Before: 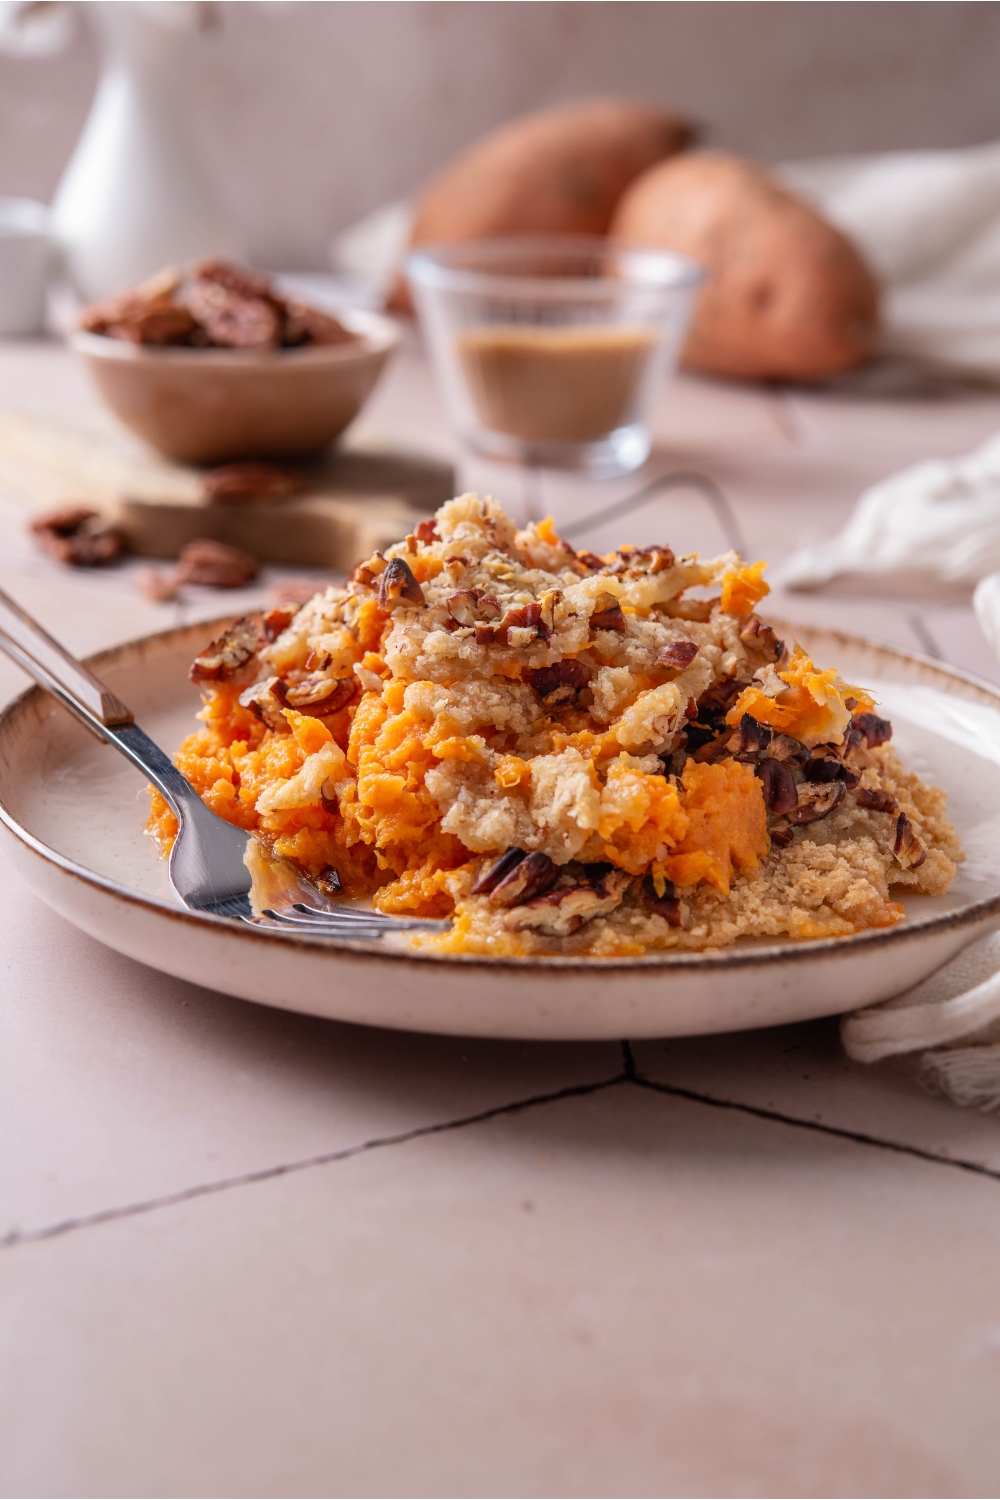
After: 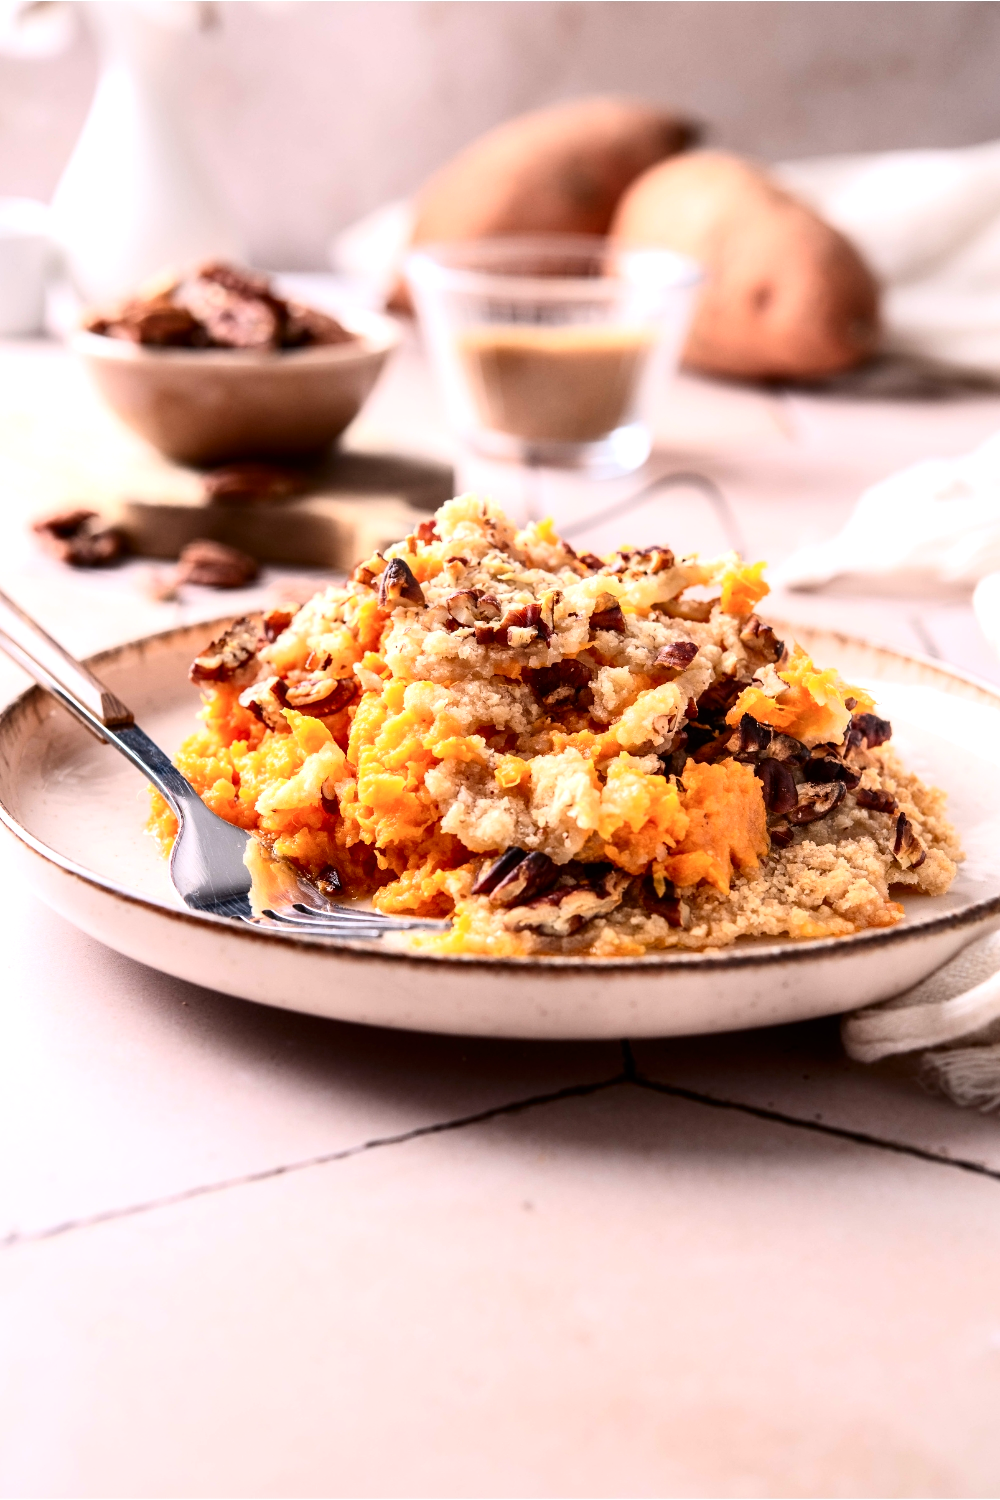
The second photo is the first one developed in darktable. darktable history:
contrast brightness saturation: contrast 0.278
tone equalizer: -8 EV -0.776 EV, -7 EV -0.671 EV, -6 EV -0.628 EV, -5 EV -0.412 EV, -3 EV 0.367 EV, -2 EV 0.6 EV, -1 EV 0.683 EV, +0 EV 0.724 EV
